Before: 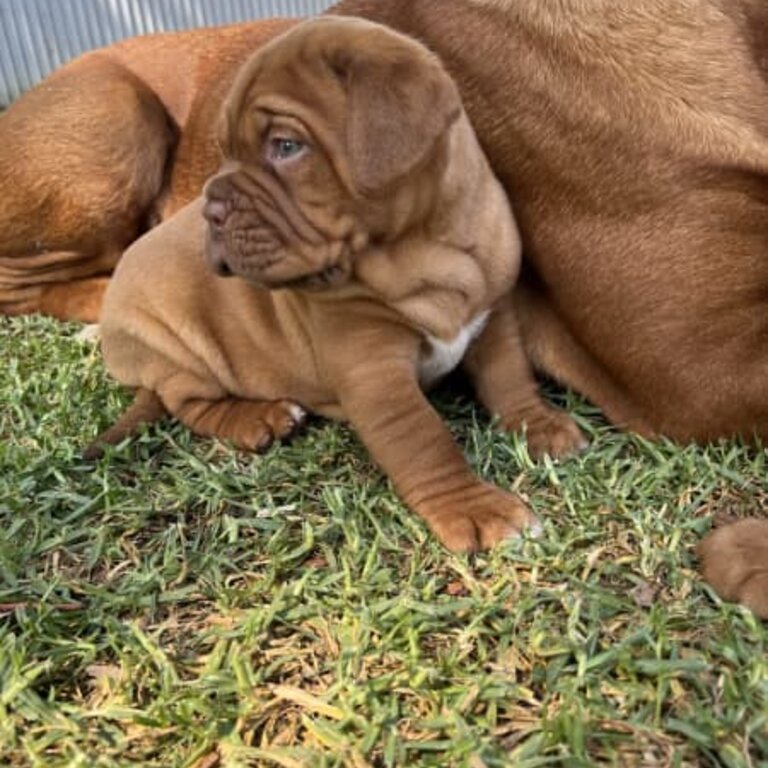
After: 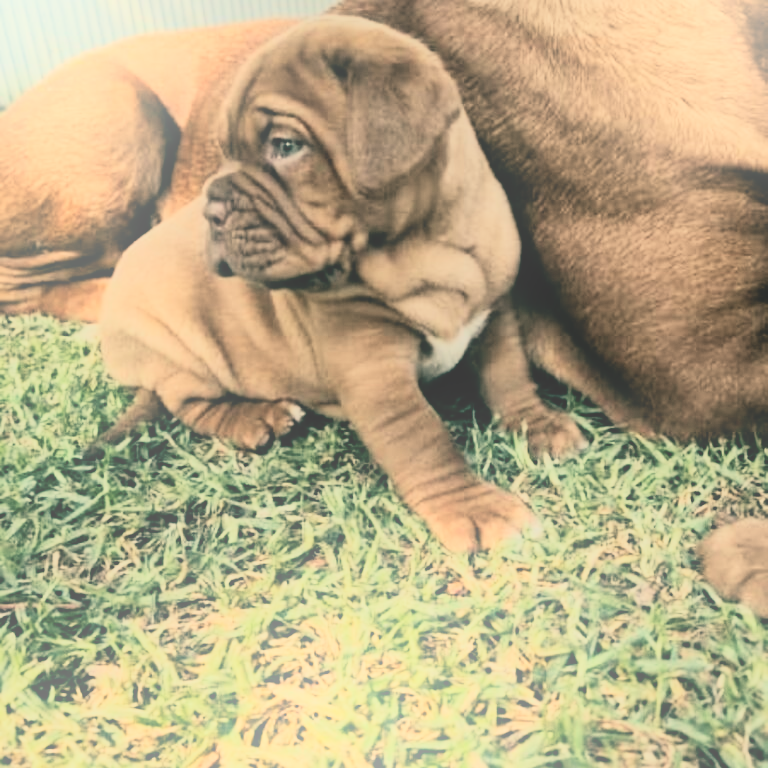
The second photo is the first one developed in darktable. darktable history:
rgb curve: curves: ch0 [(0, 0) (0.21, 0.15) (0.24, 0.21) (0.5, 0.75) (0.75, 0.96) (0.89, 0.99) (1, 1)]; ch1 [(0, 0.02) (0.21, 0.13) (0.25, 0.2) (0.5, 0.67) (0.75, 0.9) (0.89, 0.97) (1, 1)]; ch2 [(0, 0.02) (0.21, 0.13) (0.25, 0.2) (0.5, 0.67) (0.75, 0.9) (0.89, 0.97) (1, 1)], compensate middle gray true
bloom: on, module defaults
contrast brightness saturation: contrast -0.26, saturation -0.43
color balance: mode lift, gamma, gain (sRGB), lift [1, 0.69, 1, 1], gamma [1, 1.482, 1, 1], gain [1, 1, 1, 0.802]
